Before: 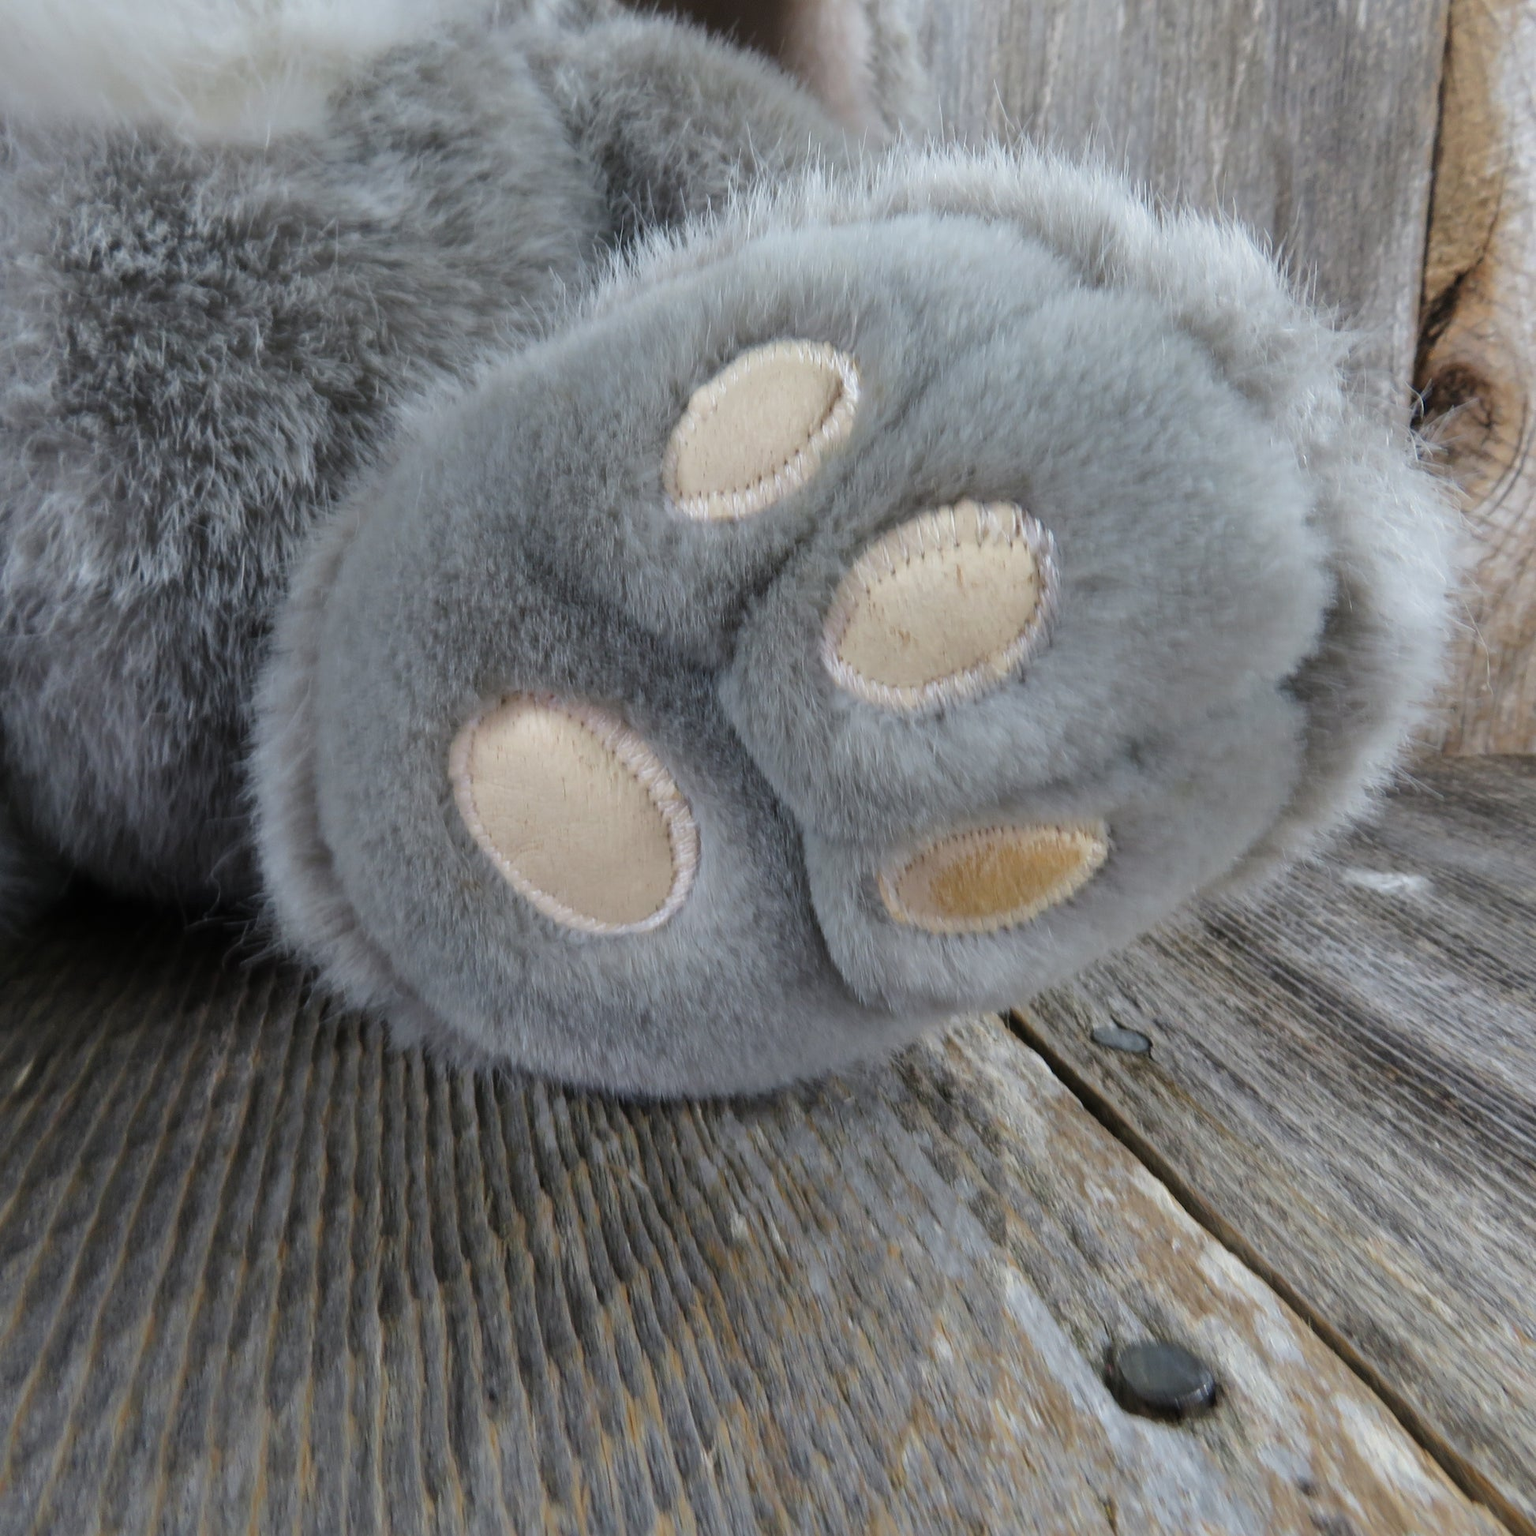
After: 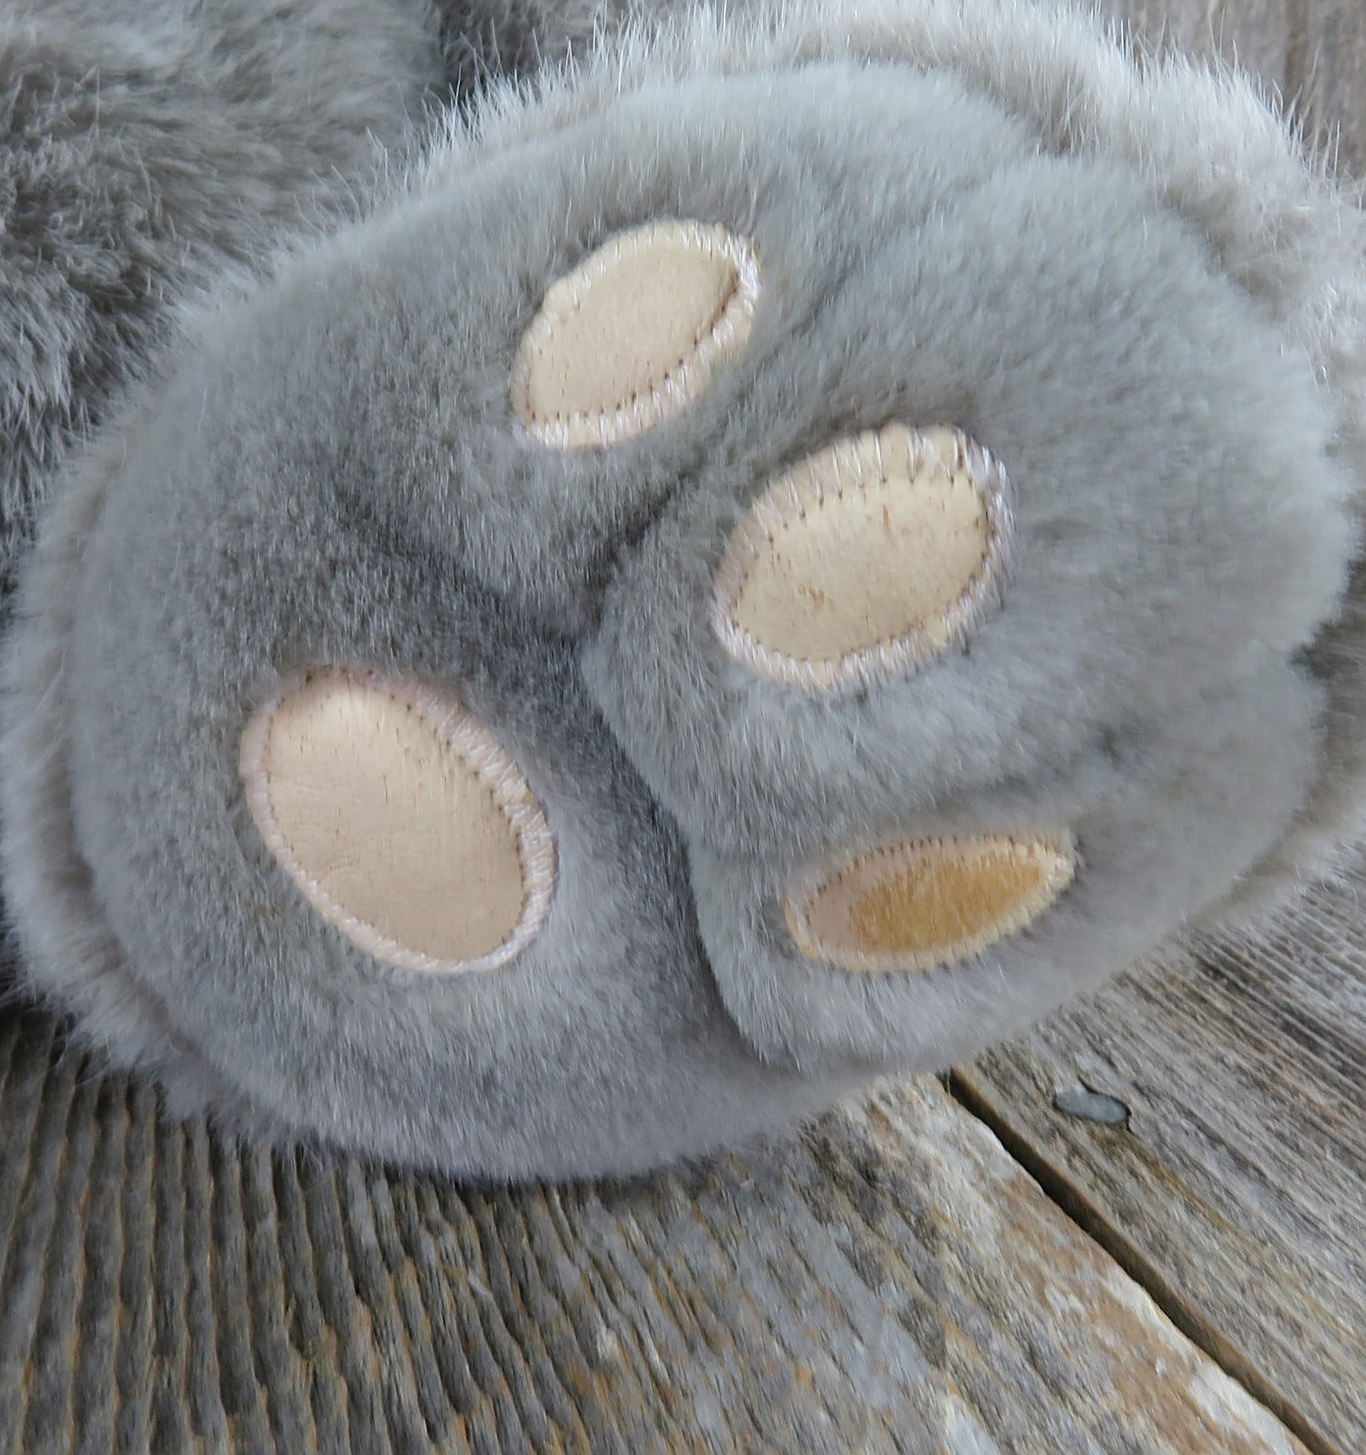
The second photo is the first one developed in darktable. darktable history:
crop and rotate: left 16.942%, top 10.805%, right 12.836%, bottom 14.396%
sharpen: on, module defaults
levels: levels [0, 0.478, 1]
